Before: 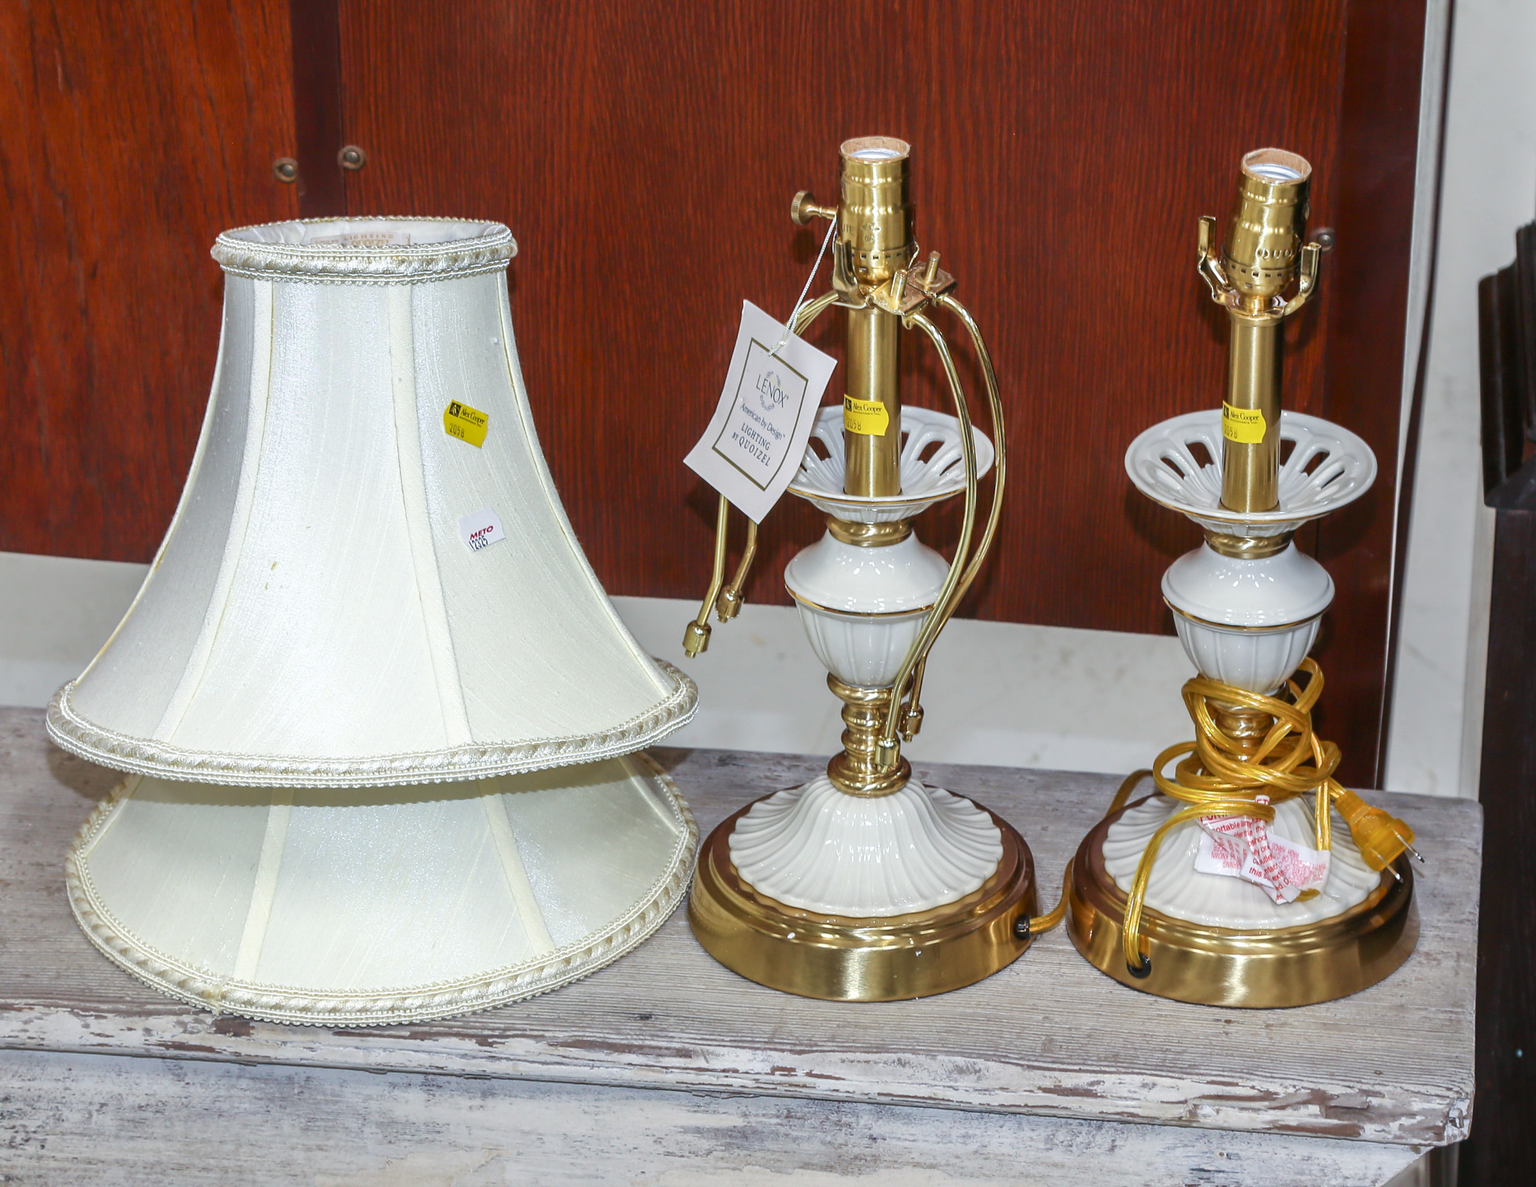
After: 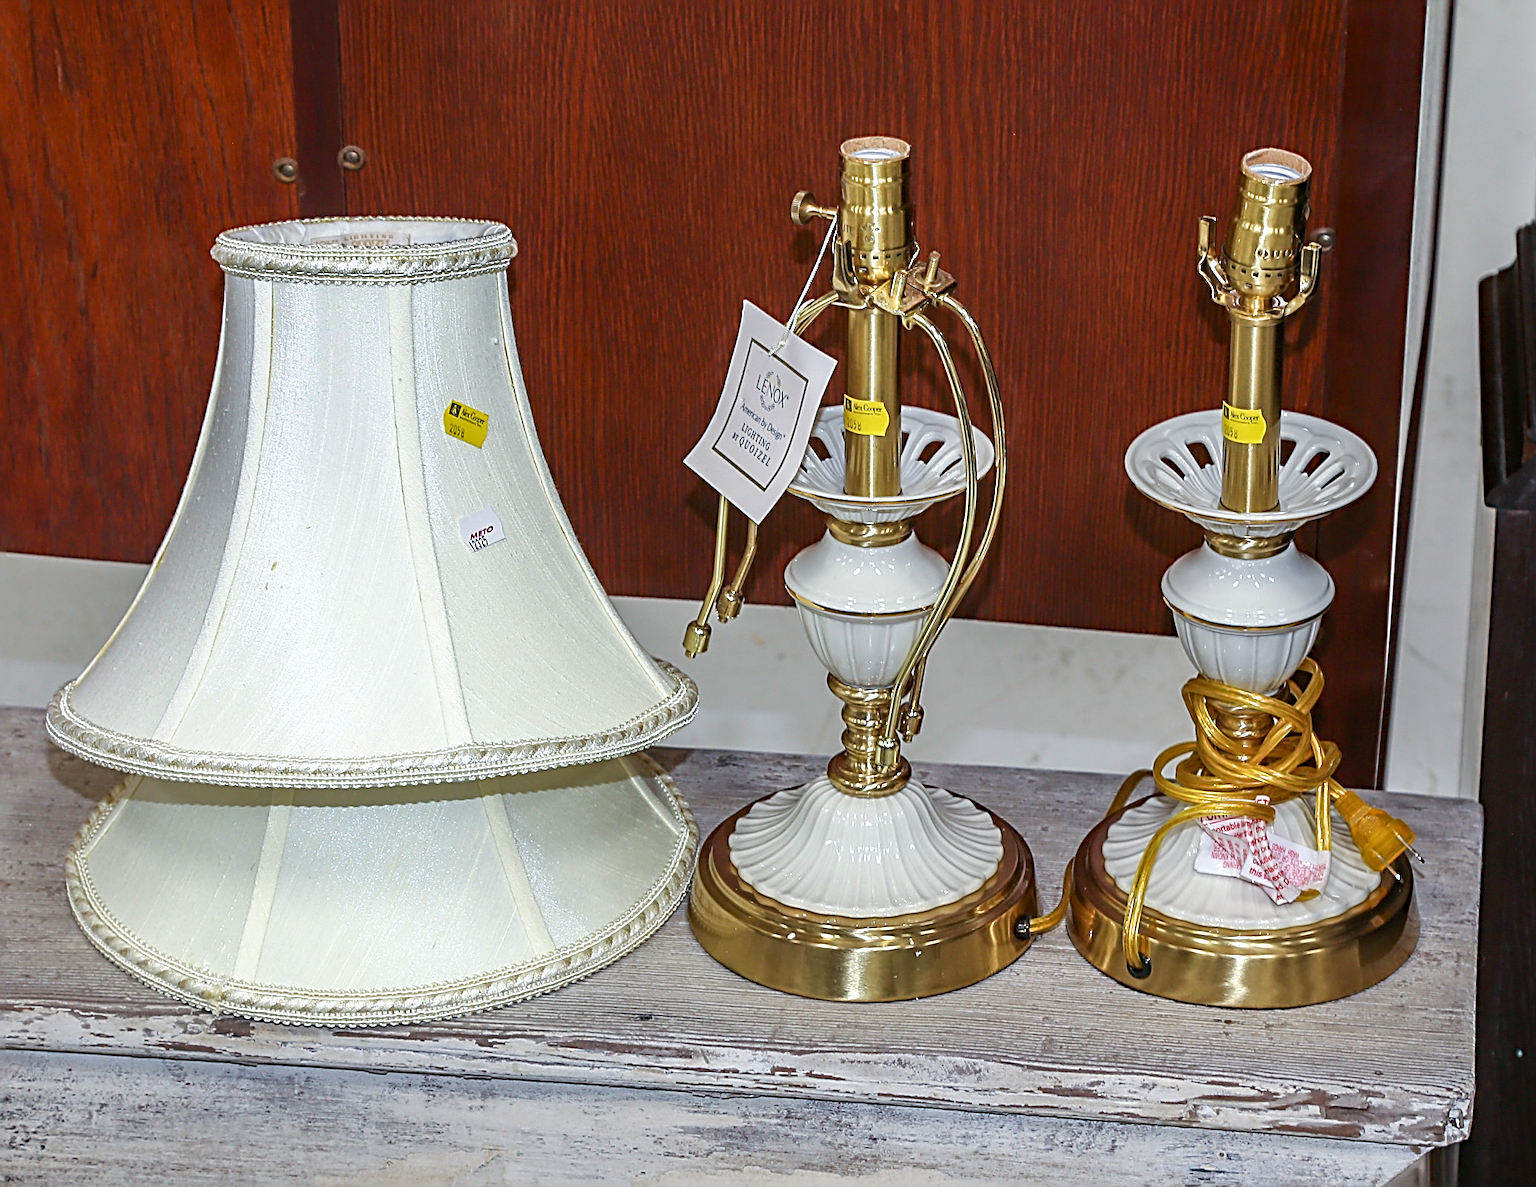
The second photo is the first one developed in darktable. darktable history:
sharpen: radius 3.027, amount 0.771
haze removal: adaptive false
